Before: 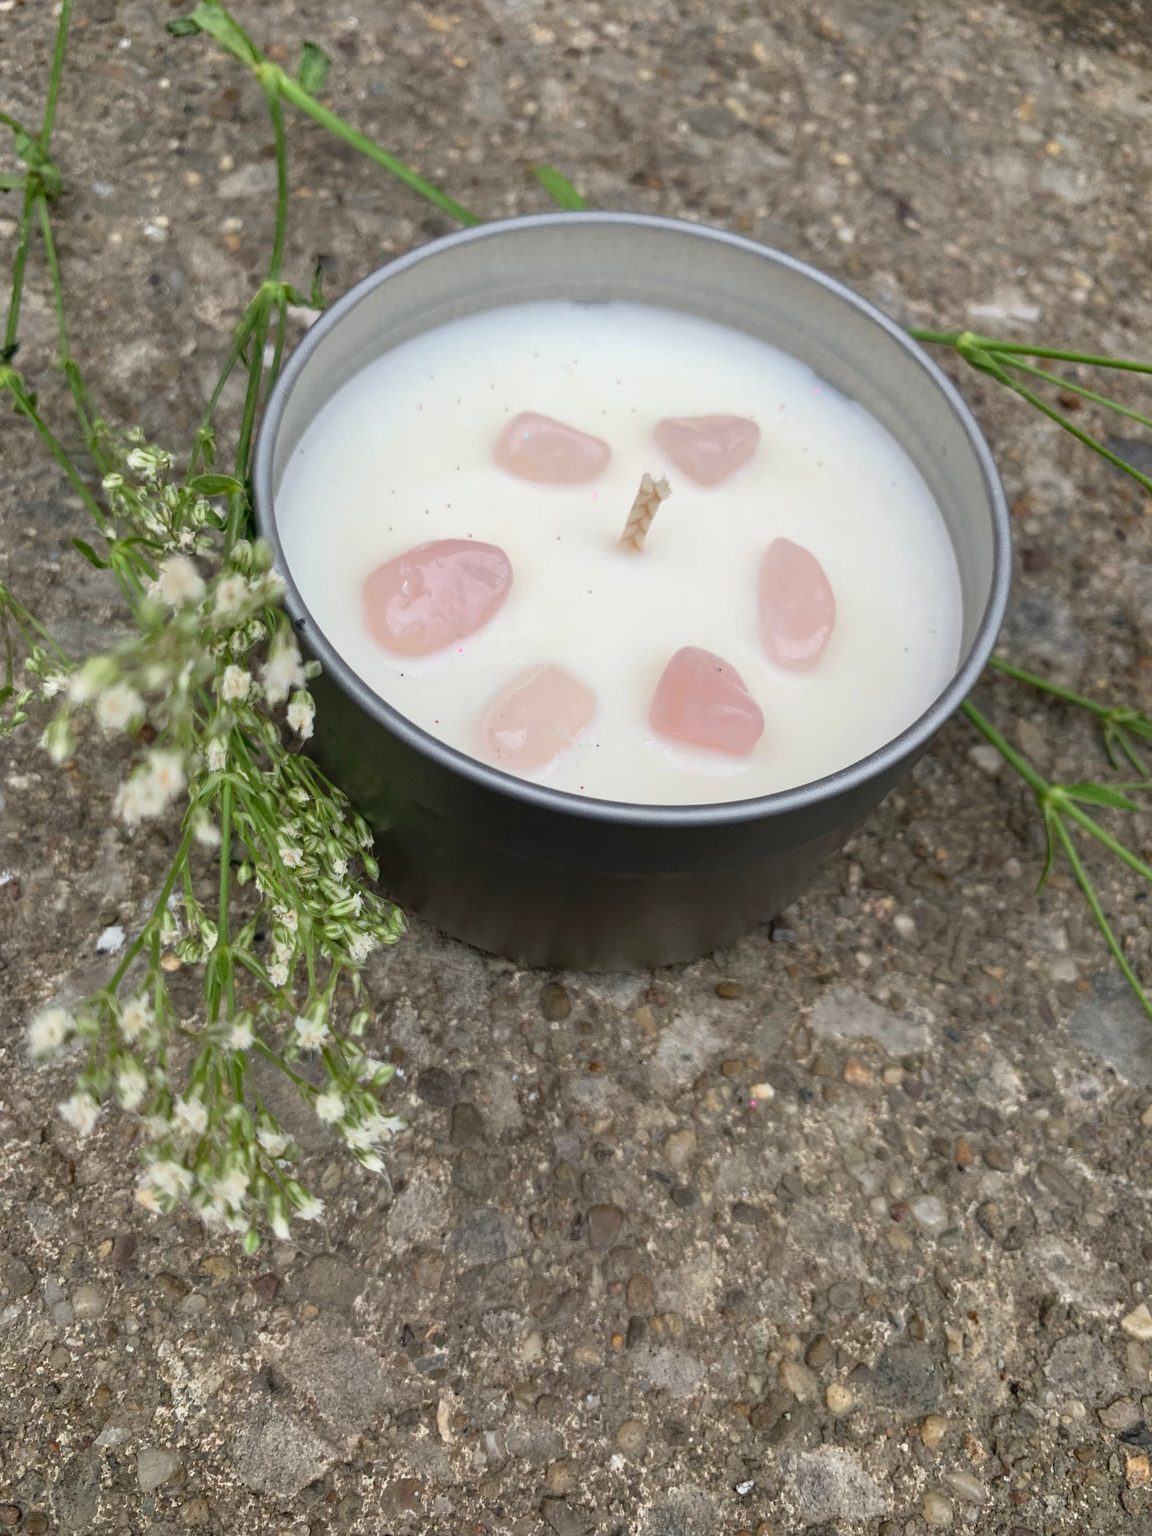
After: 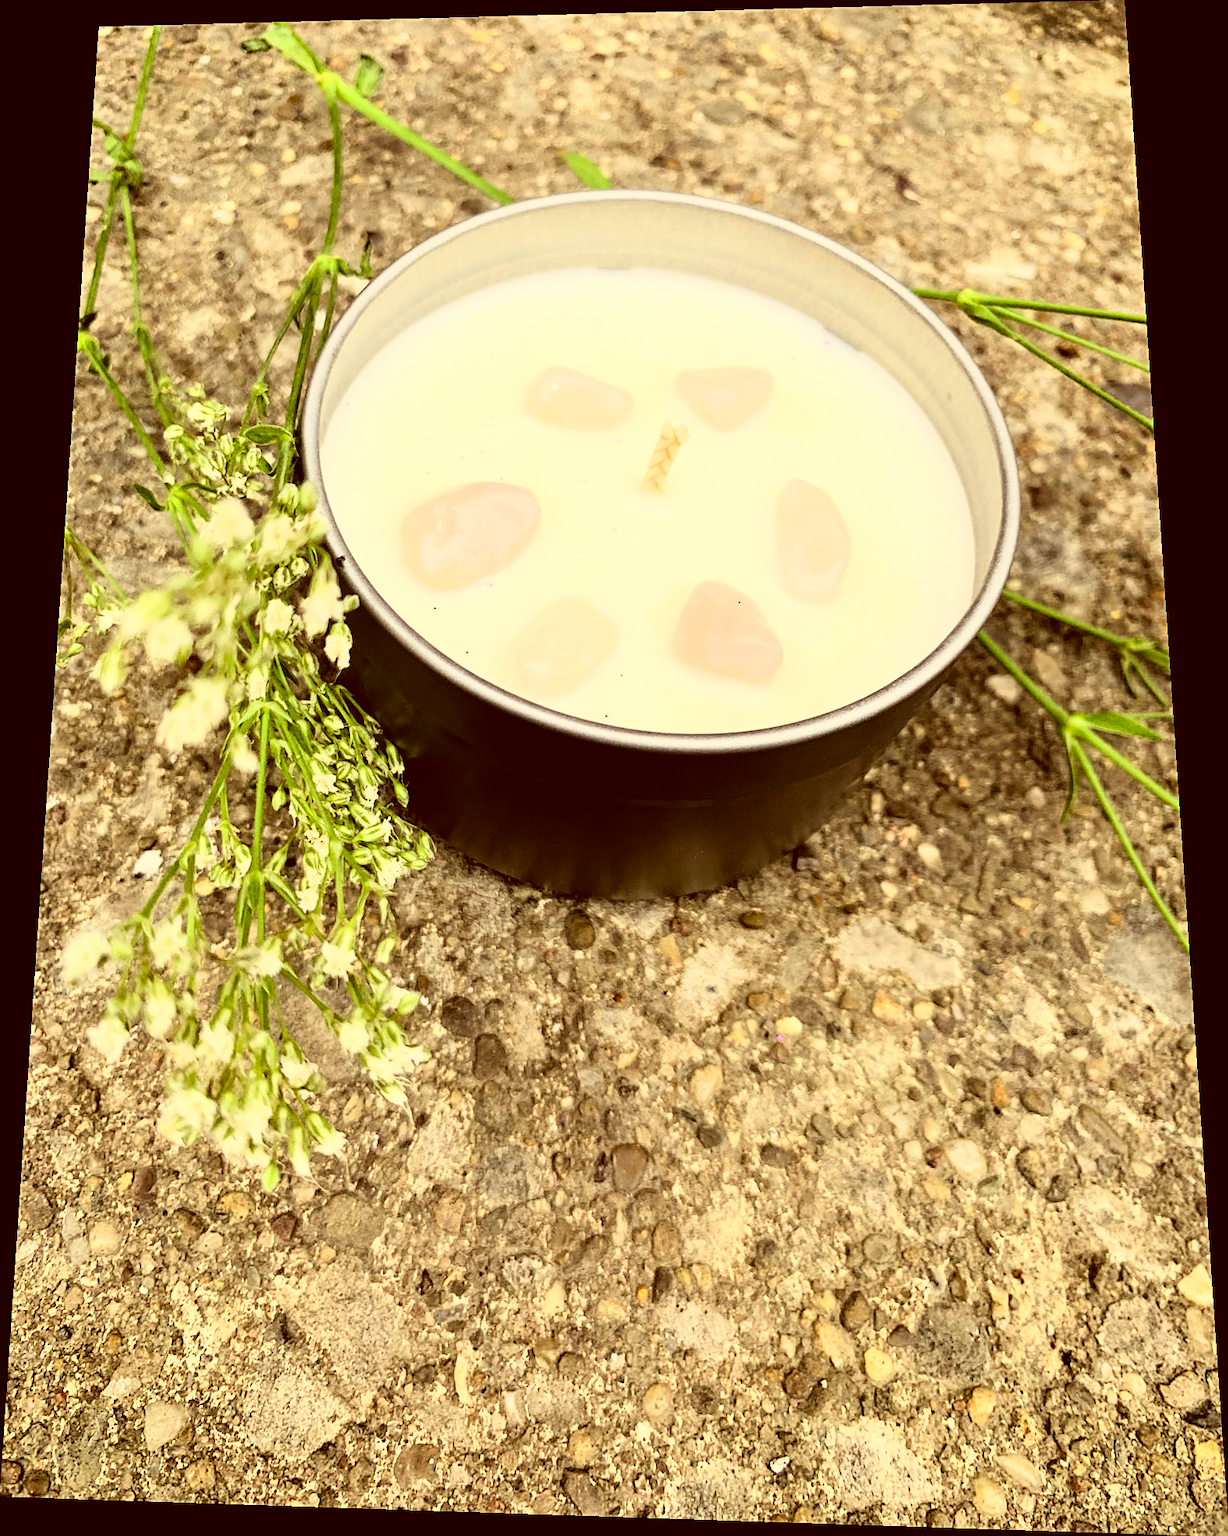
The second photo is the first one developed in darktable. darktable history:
color correction: highlights a* 1.12, highlights b* 24.26, shadows a* 15.58, shadows b* 24.26
rotate and perspective: rotation 0.128°, lens shift (vertical) -0.181, lens shift (horizontal) -0.044, shear 0.001, automatic cropping off
rgb curve: curves: ch0 [(0, 0) (0.21, 0.15) (0.24, 0.21) (0.5, 0.75) (0.75, 0.96) (0.89, 0.99) (1, 1)]; ch1 [(0, 0.02) (0.21, 0.13) (0.25, 0.2) (0.5, 0.67) (0.75, 0.9) (0.89, 0.97) (1, 1)]; ch2 [(0, 0.02) (0.21, 0.13) (0.25, 0.2) (0.5, 0.67) (0.75, 0.9) (0.89, 0.97) (1, 1)], compensate middle gray true
sharpen: on, module defaults
